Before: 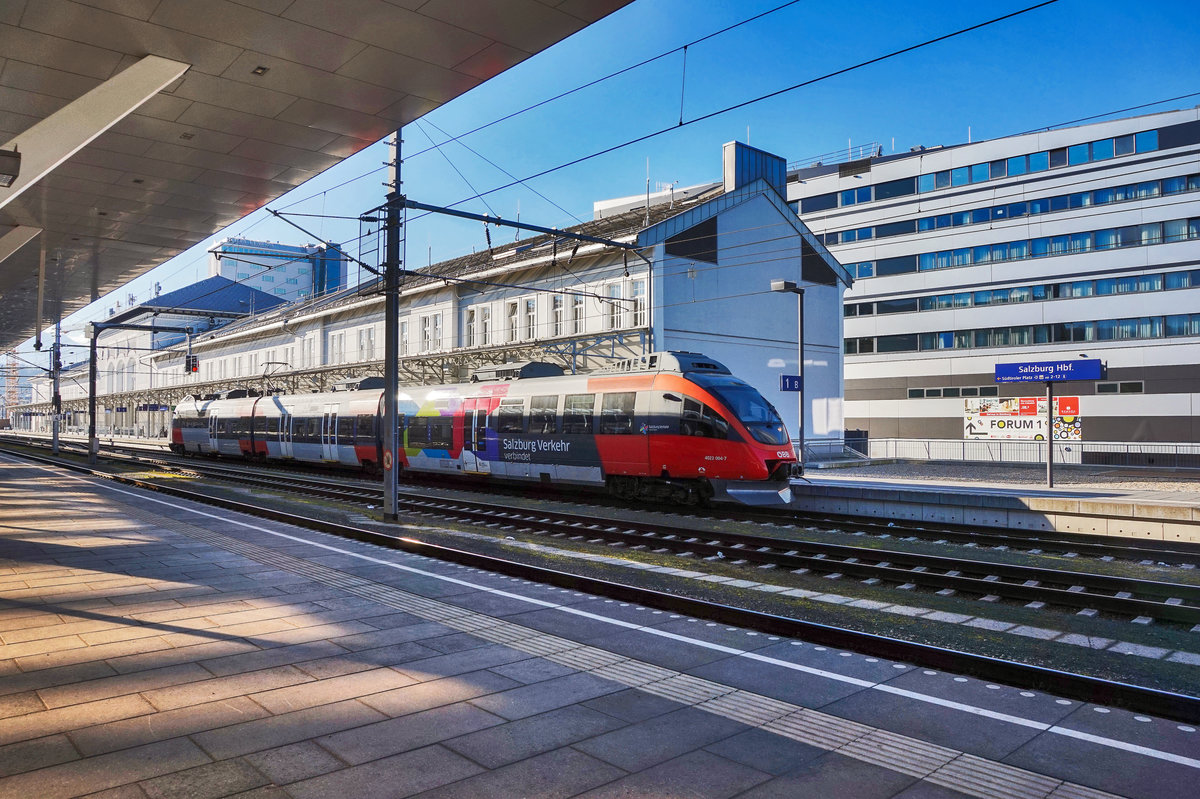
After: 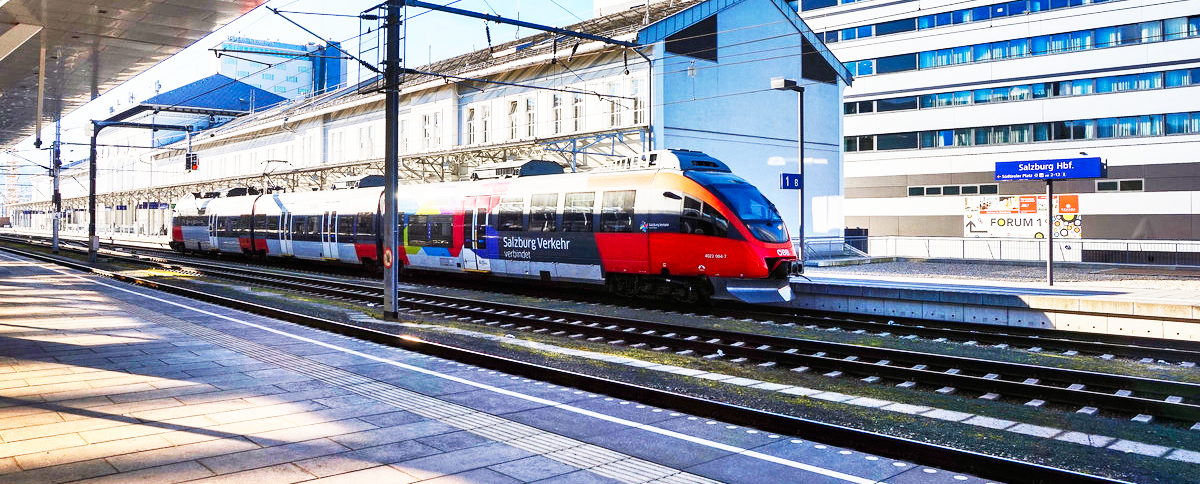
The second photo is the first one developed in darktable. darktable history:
base curve: curves: ch0 [(0, 0) (0.007, 0.004) (0.027, 0.03) (0.046, 0.07) (0.207, 0.54) (0.442, 0.872) (0.673, 0.972) (1, 1)], preserve colors none
crop and rotate: top 25.357%, bottom 13.942%
